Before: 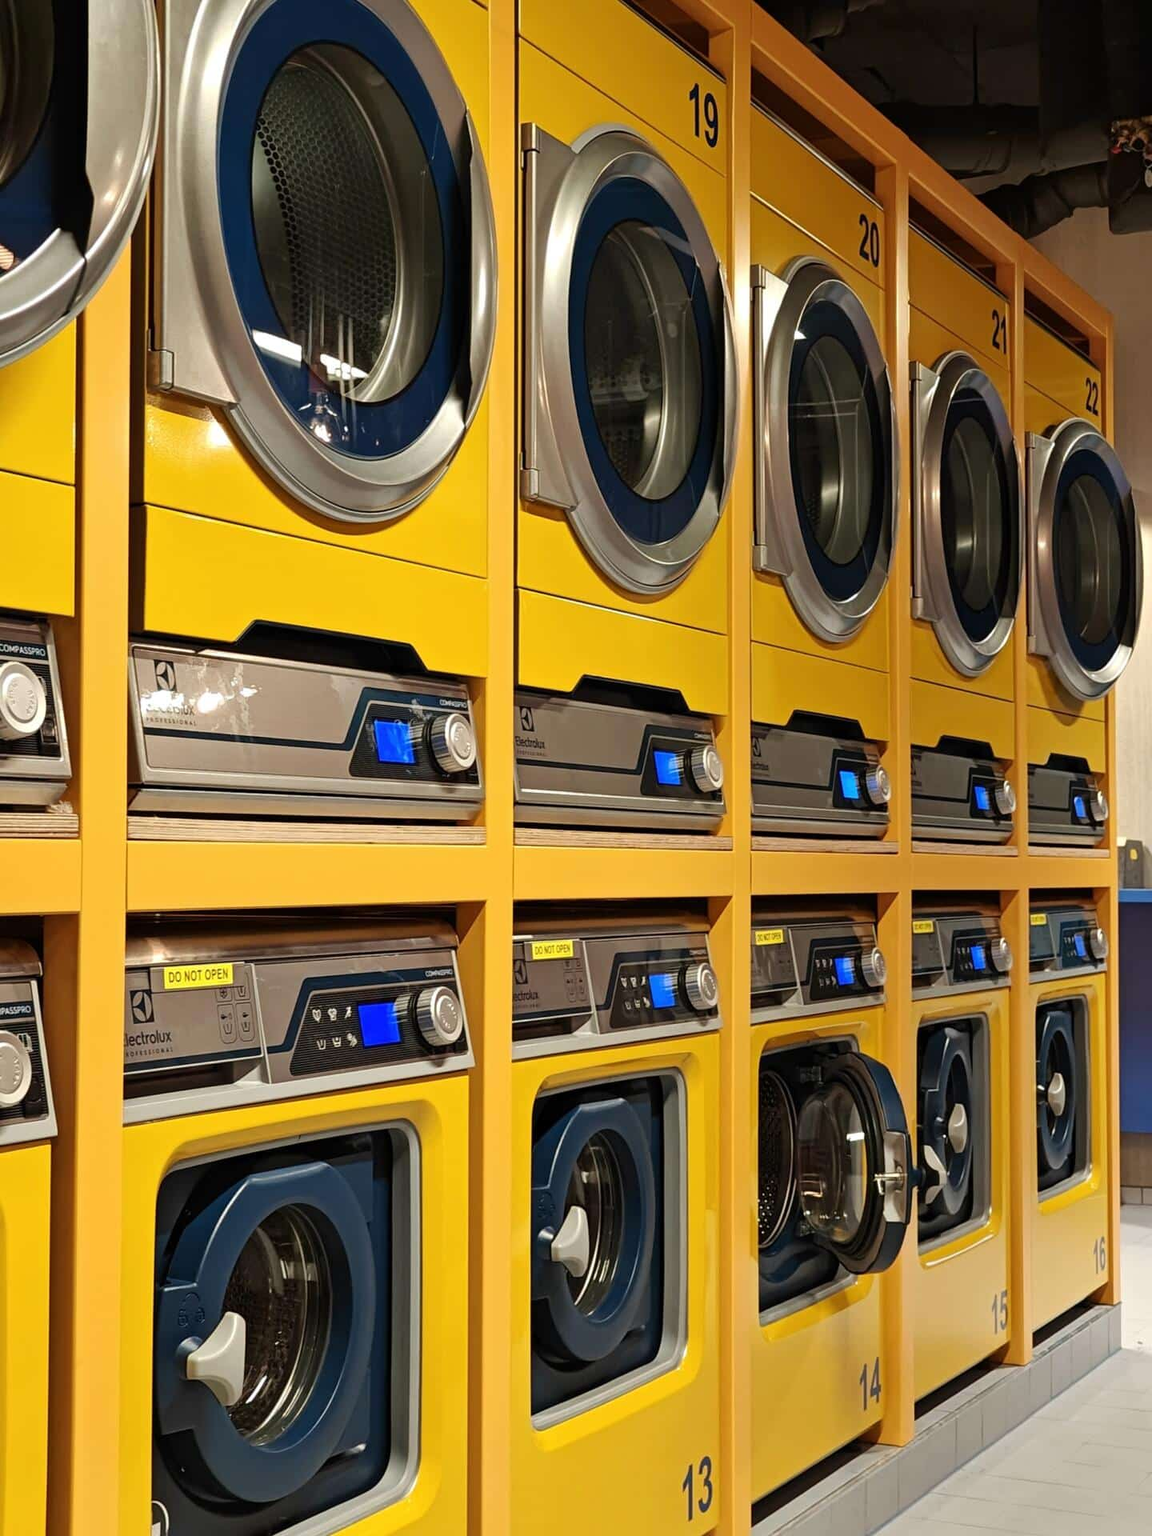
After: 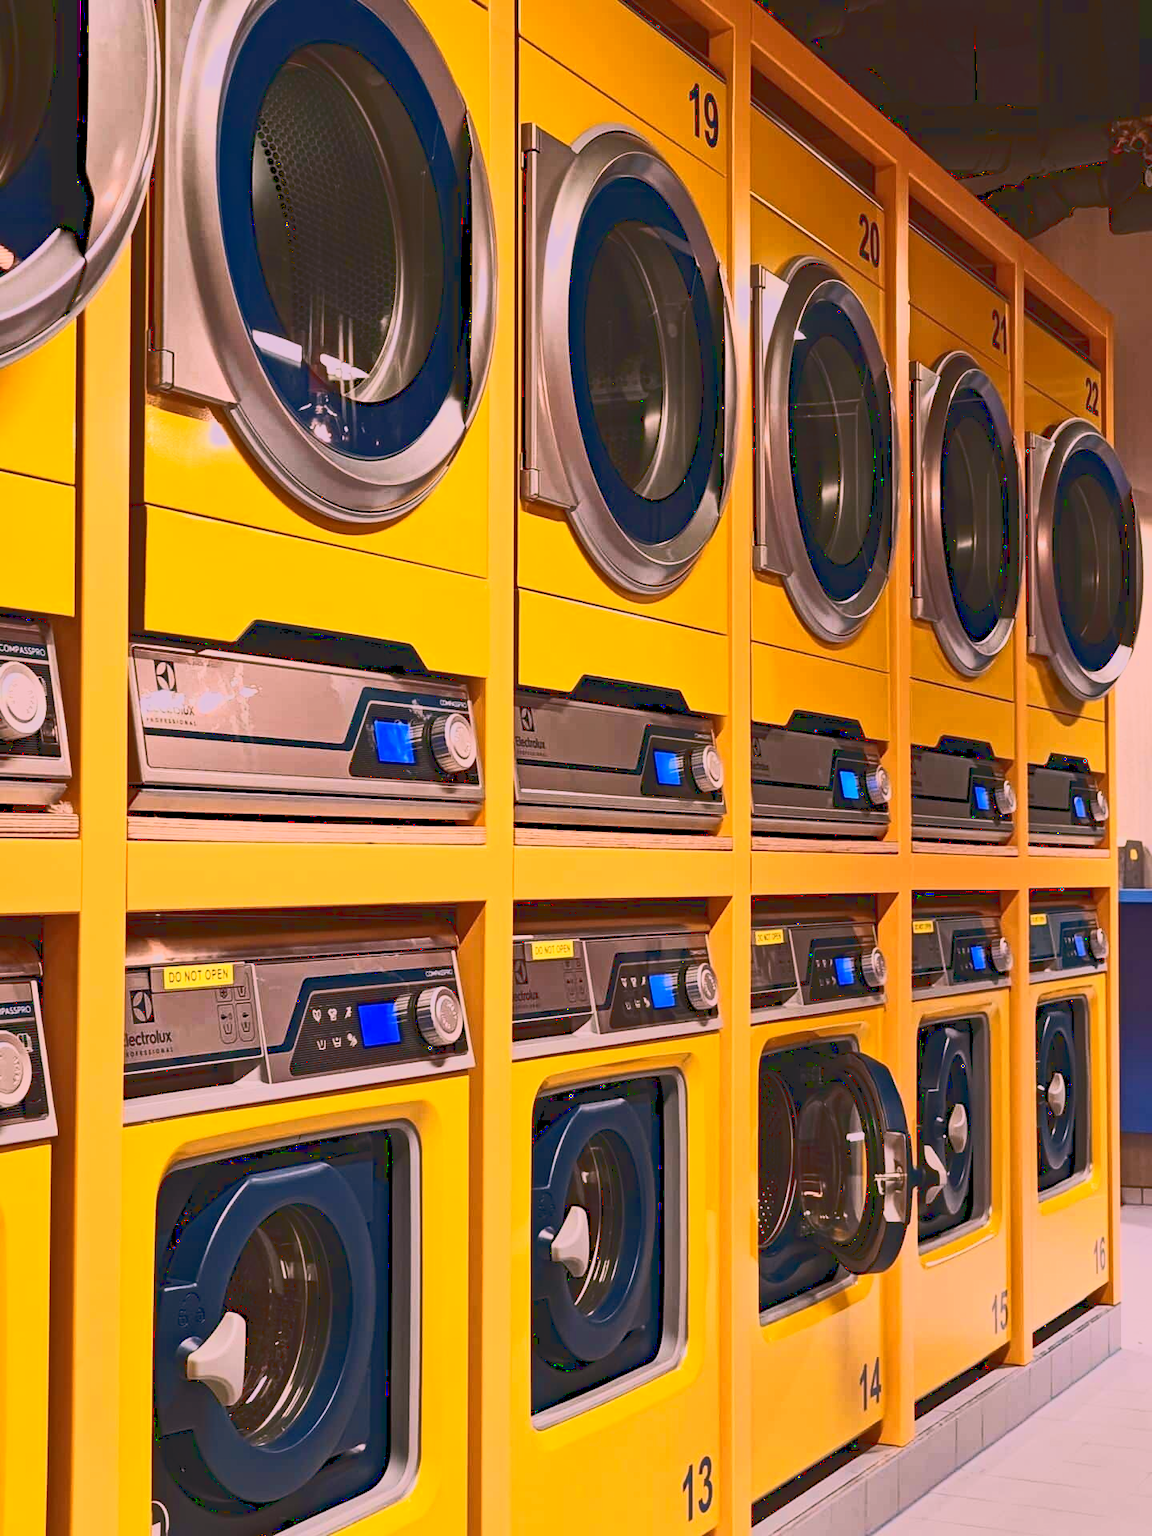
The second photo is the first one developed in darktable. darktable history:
tone curve: curves: ch0 [(0, 0.148) (0.191, 0.225) (0.39, 0.373) (0.669, 0.716) (0.847, 0.818) (1, 0.839)]
white balance: red 1.188, blue 1.11
tone equalizer: on, module defaults
haze removal: compatibility mode true, adaptive false
